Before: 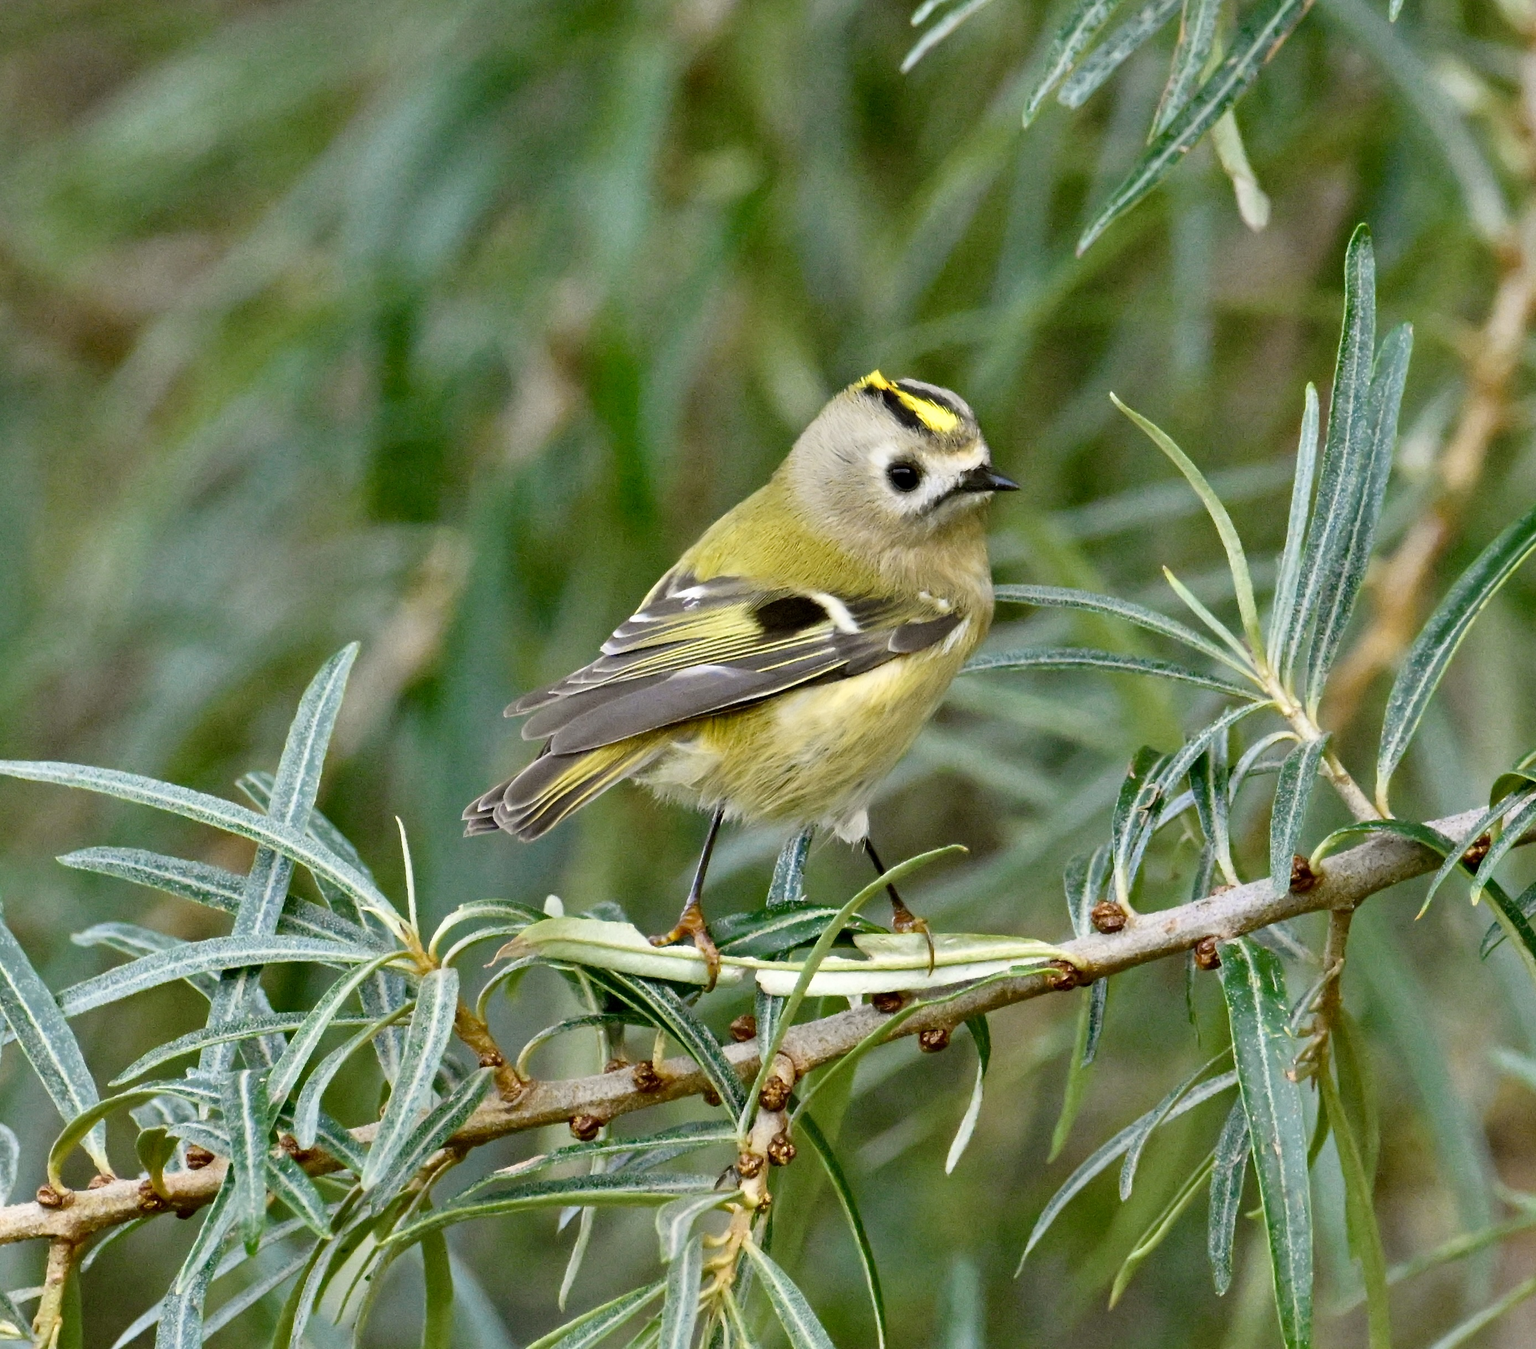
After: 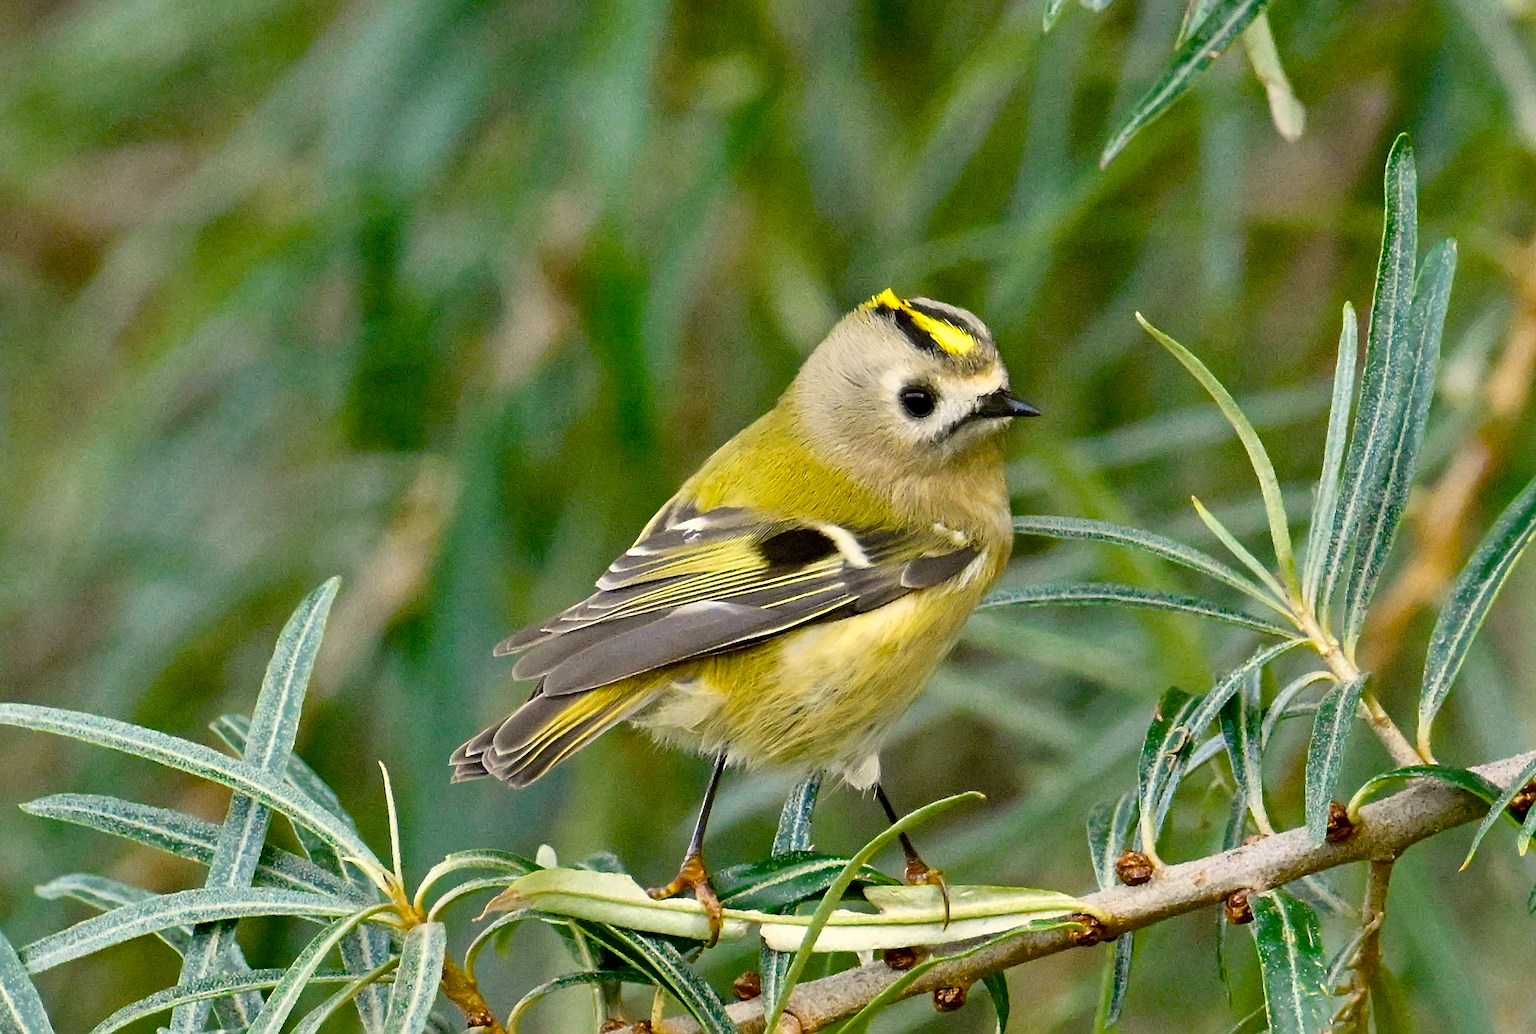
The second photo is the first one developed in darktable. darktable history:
color balance rgb: highlights gain › chroma 3.101%, highlights gain › hue 78.39°, perceptual saturation grading › global saturation 11.334%
sharpen: on, module defaults
crop: left 2.496%, top 7.289%, right 3.092%, bottom 20.289%
